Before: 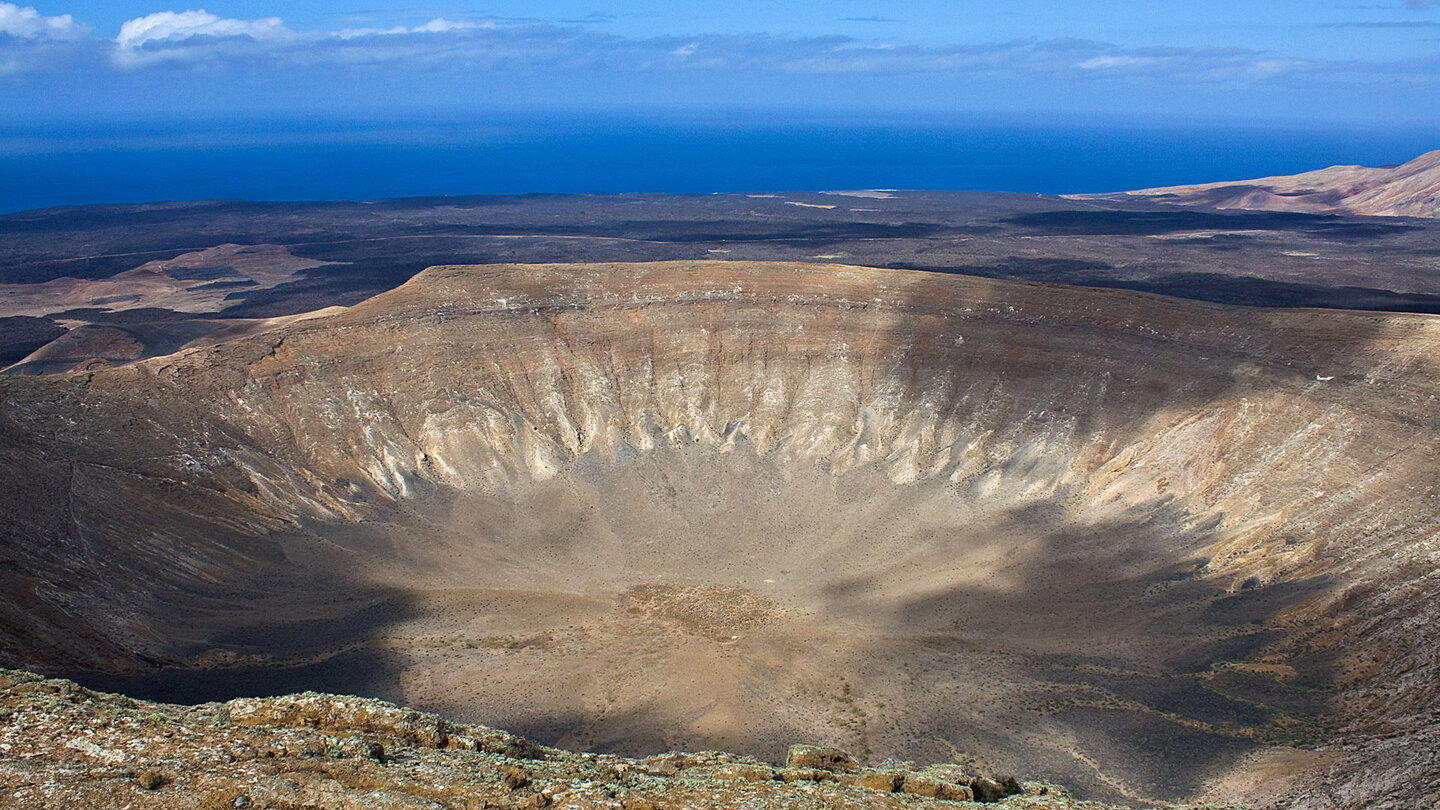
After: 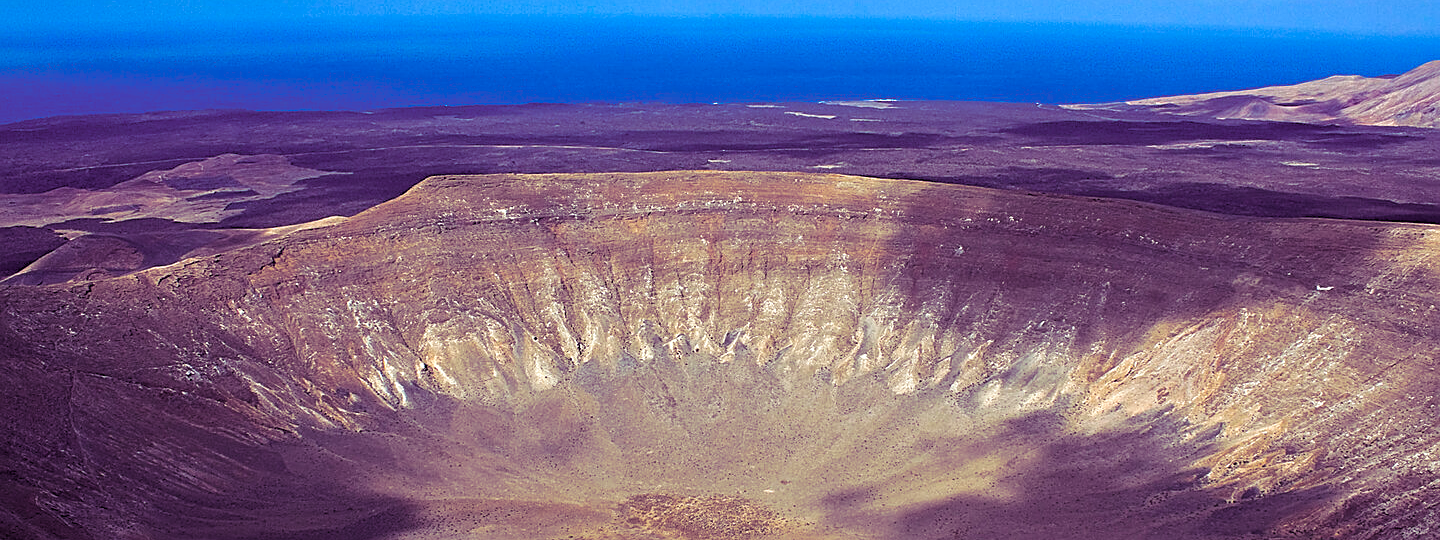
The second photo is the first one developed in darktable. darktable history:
sharpen: on, module defaults
split-toning: shadows › hue 277.2°, shadows › saturation 0.74
color balance rgb: perceptual saturation grading › global saturation 45%, perceptual saturation grading › highlights -25%, perceptual saturation grading › shadows 50%, perceptual brilliance grading › global brilliance 3%, global vibrance 3%
crop: top 11.166%, bottom 22.168%
